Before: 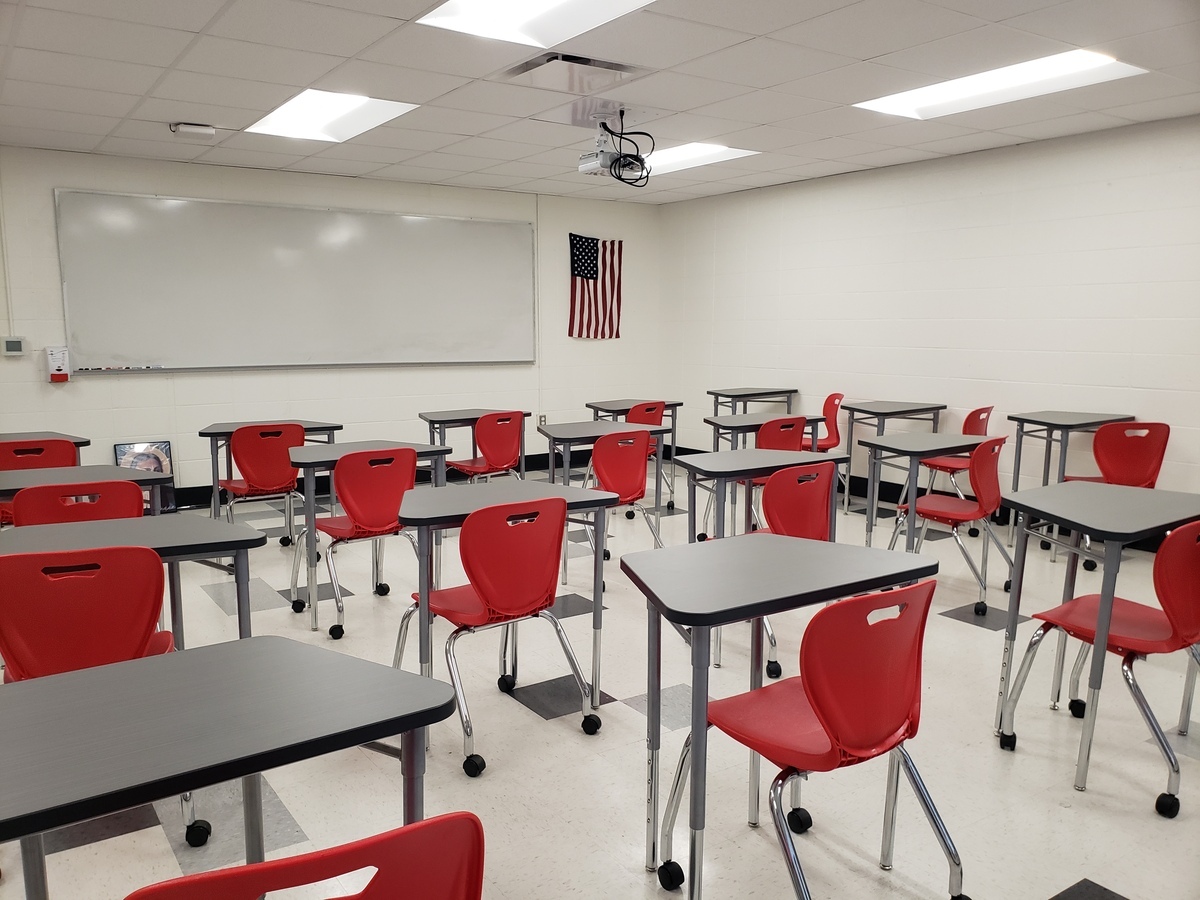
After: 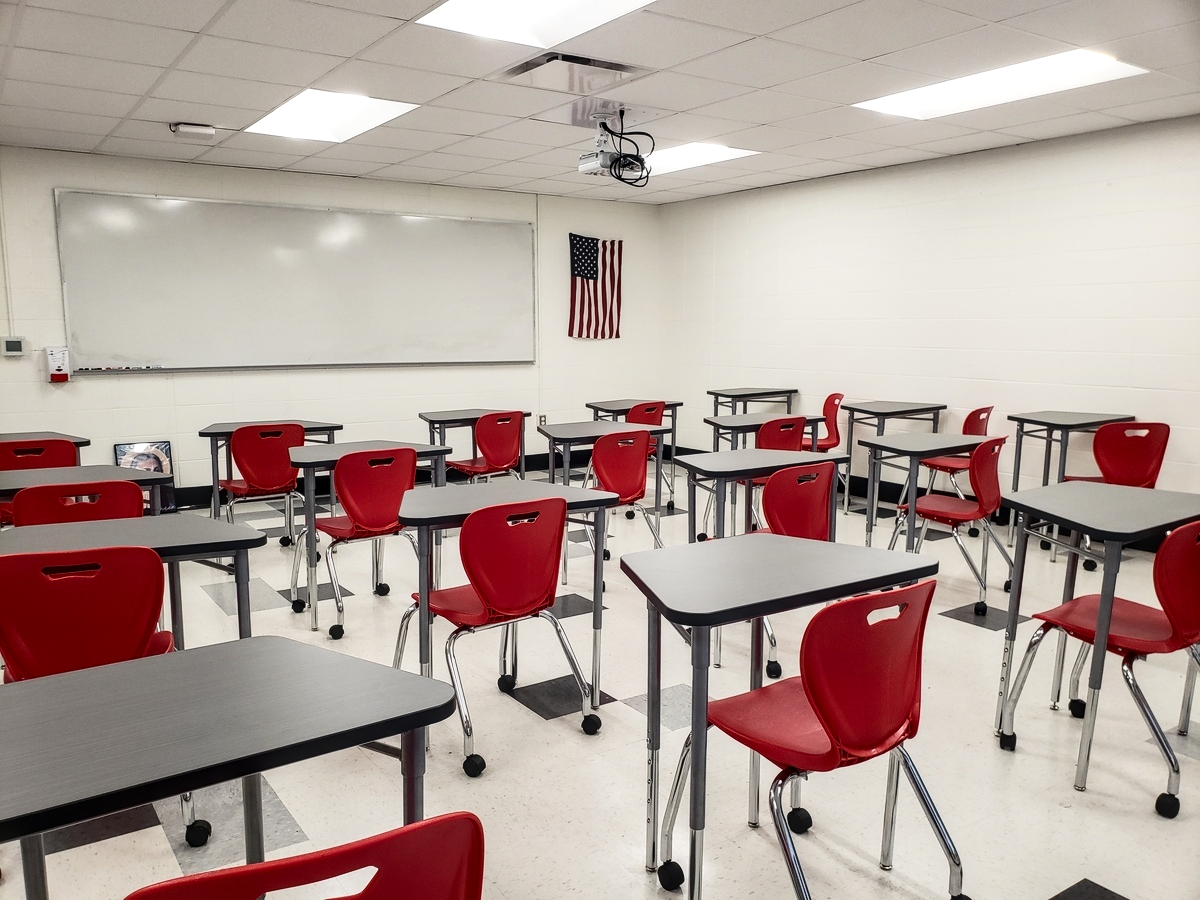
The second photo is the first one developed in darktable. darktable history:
contrast brightness saturation: contrast 0.275
local contrast: on, module defaults
